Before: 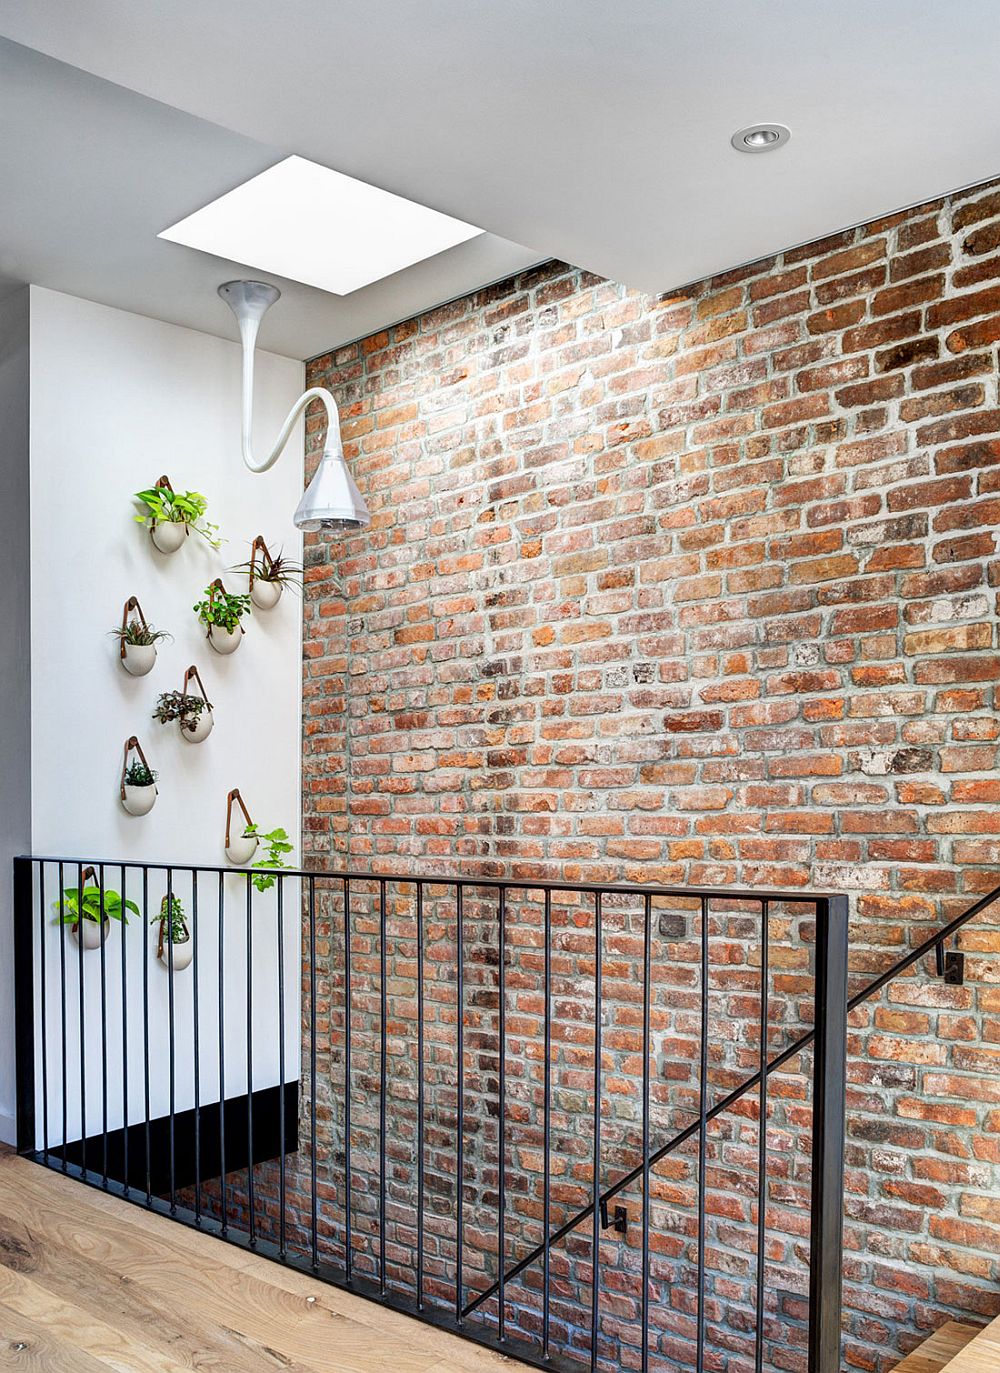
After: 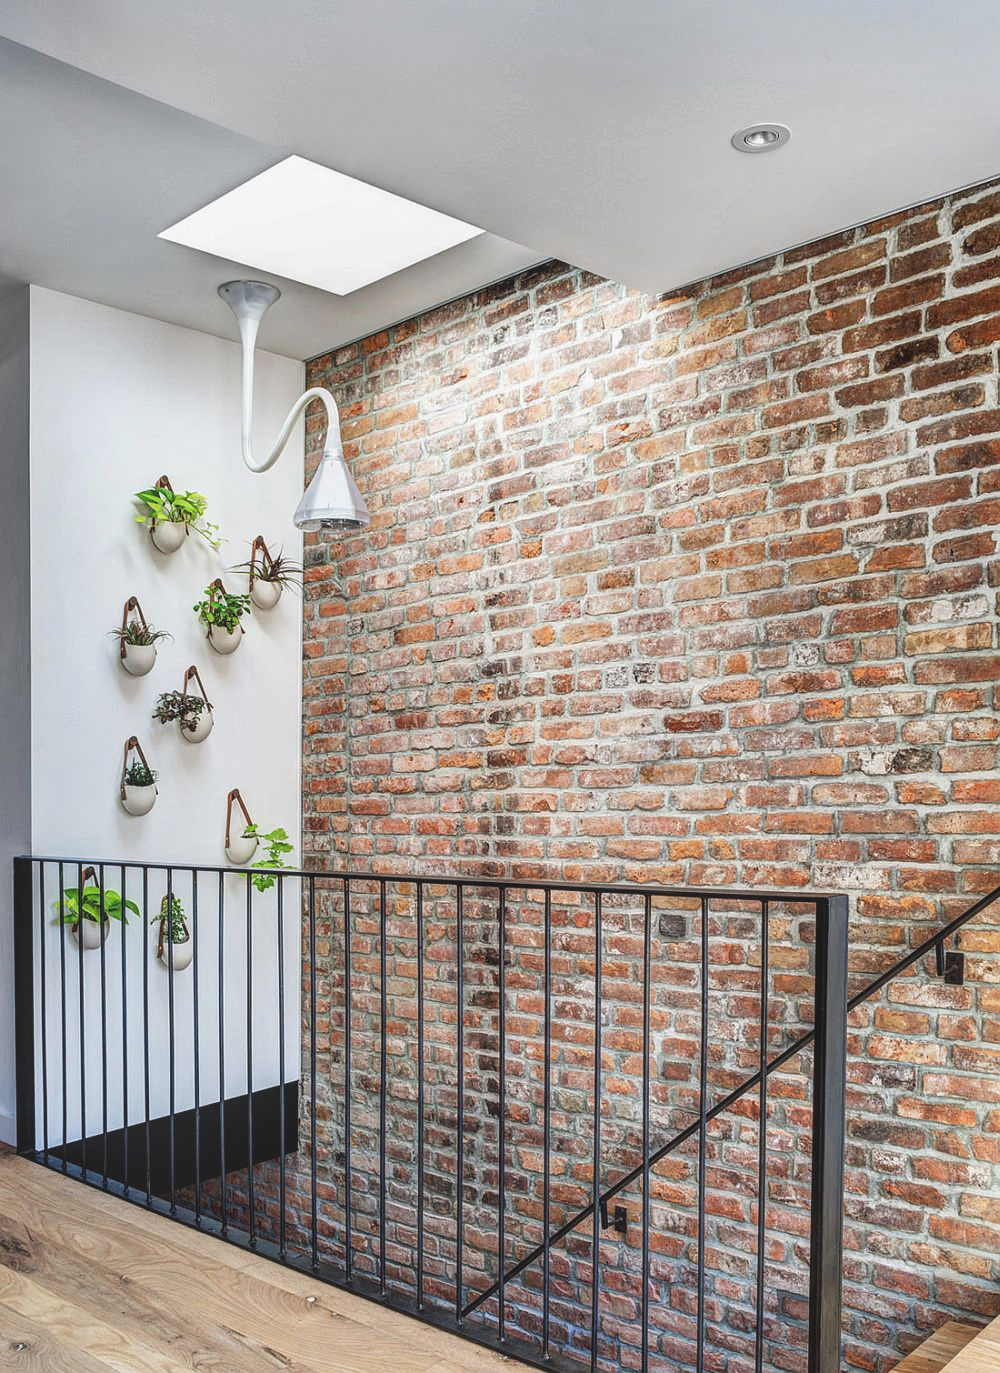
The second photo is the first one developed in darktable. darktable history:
local contrast: on, module defaults
color balance: lift [1.01, 1, 1, 1], gamma [1.097, 1, 1, 1], gain [0.85, 1, 1, 1]
